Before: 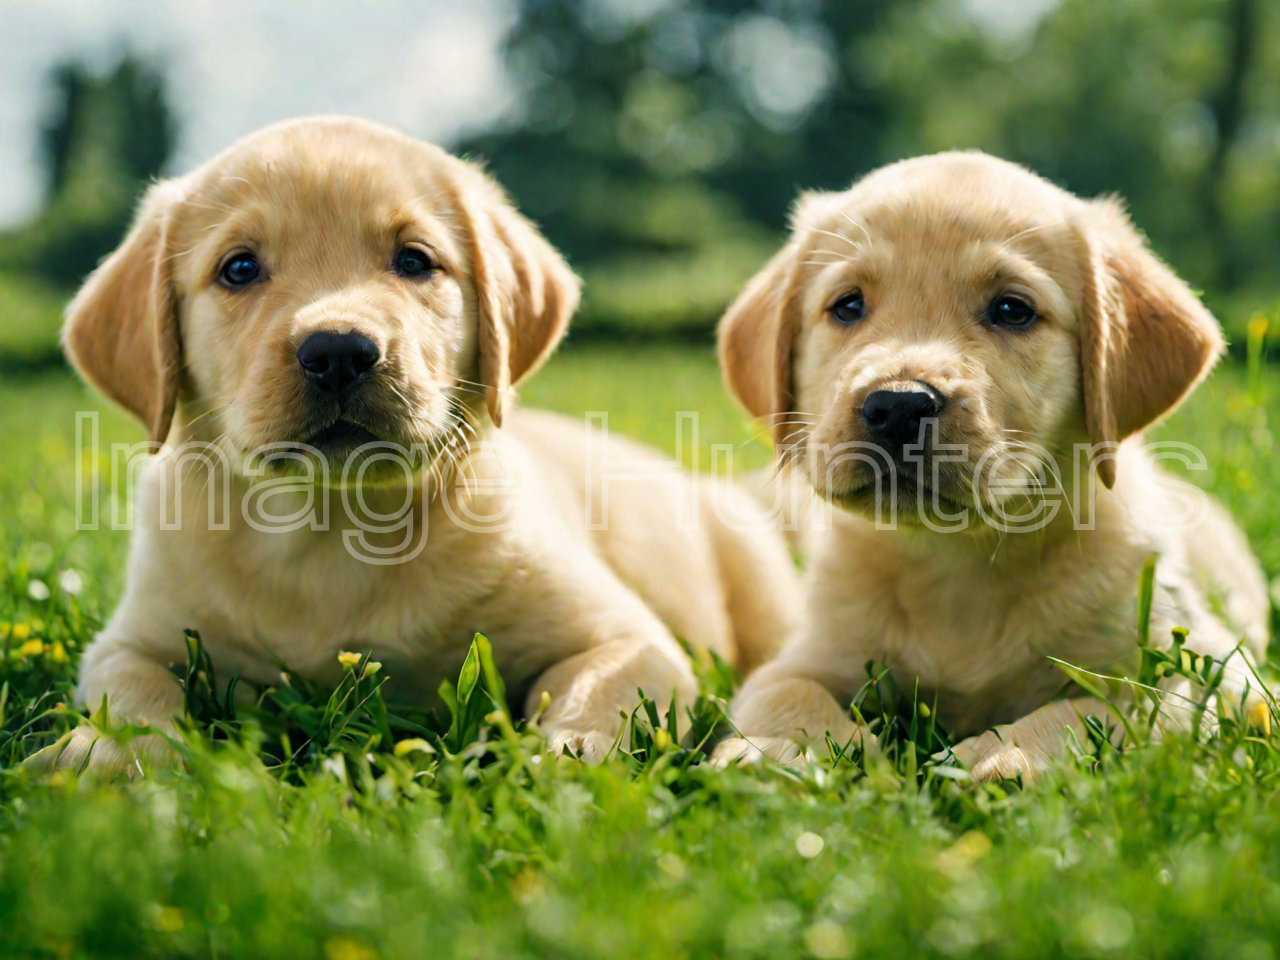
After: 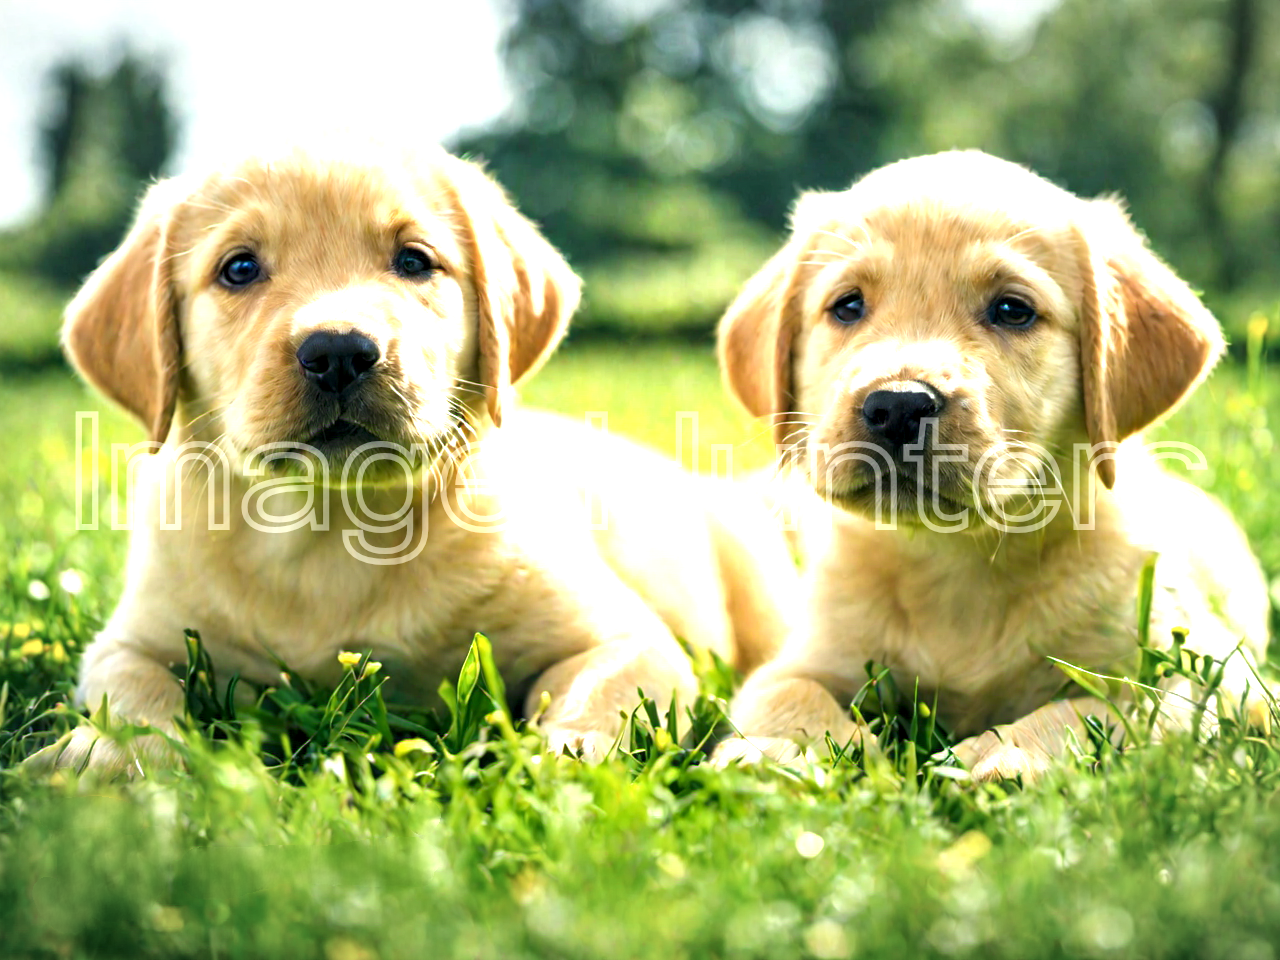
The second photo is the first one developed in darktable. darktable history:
vignetting: fall-off radius 100.77%, width/height ratio 1.343
exposure: black level correction 0, exposure 1.105 EV, compensate highlight preservation false
local contrast: highlights 105%, shadows 102%, detail 132%, midtone range 0.2
